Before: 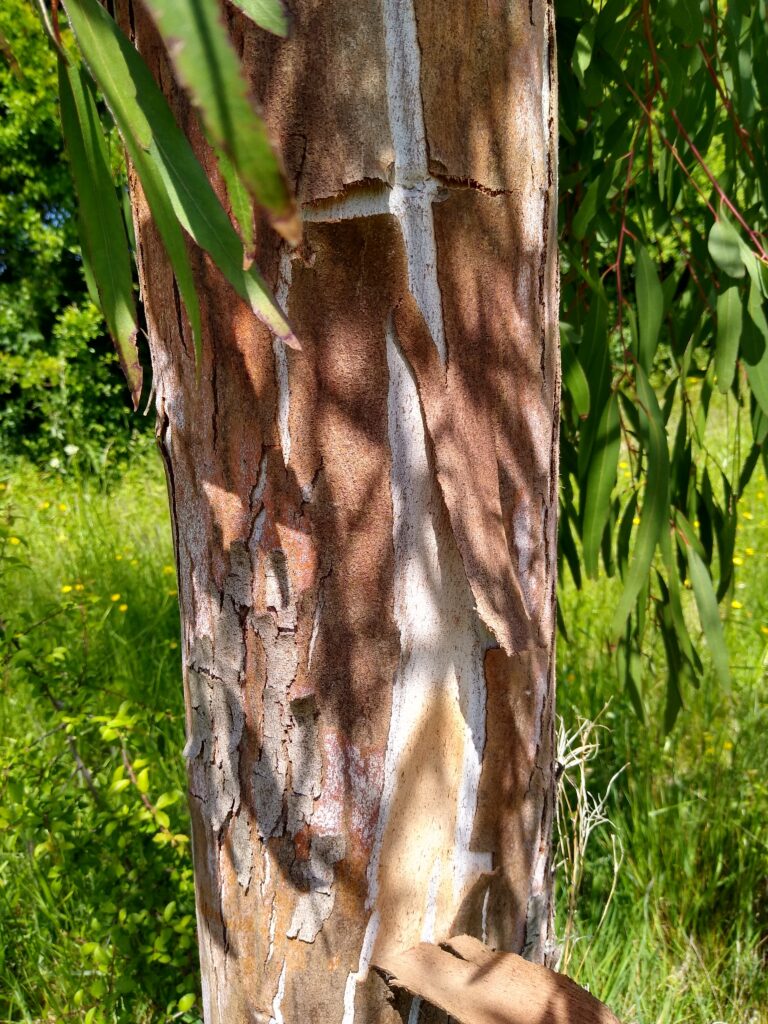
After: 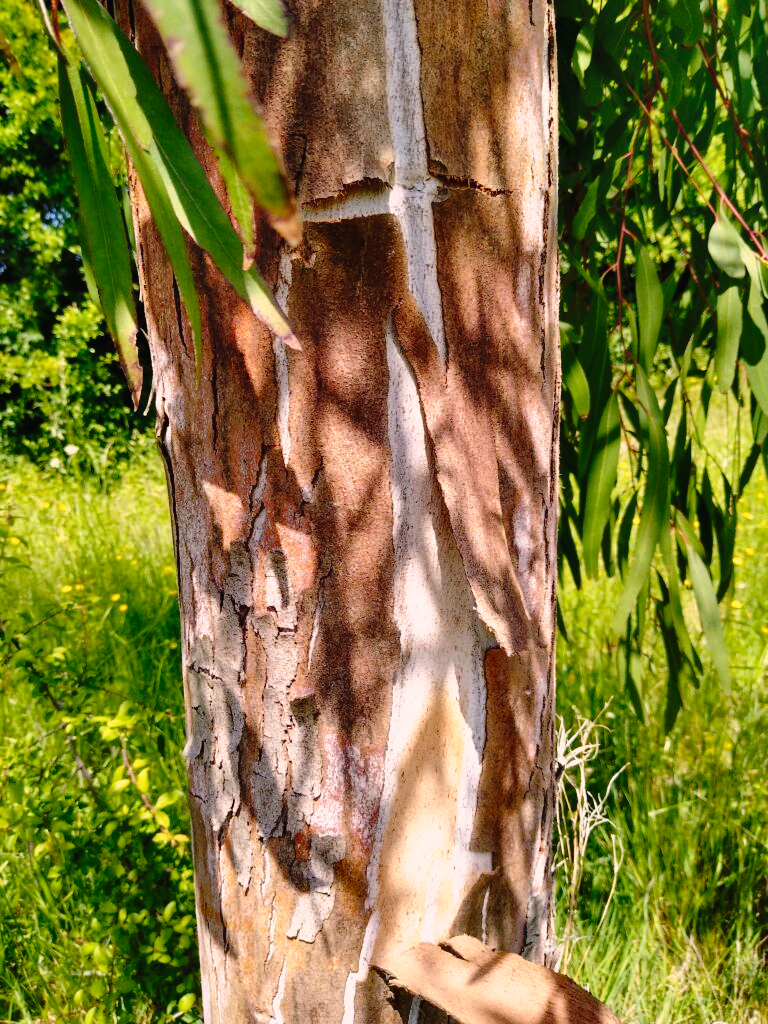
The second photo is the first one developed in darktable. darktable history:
exposure: compensate exposure bias true, compensate highlight preservation false
tone equalizer: edges refinement/feathering 500, mask exposure compensation -1.57 EV, preserve details no
color correction: highlights a* 7.11, highlights b* 4.2
tone curve: curves: ch0 [(0, 0.013) (0.129, 0.1) (0.327, 0.382) (0.489, 0.573) (0.66, 0.748) (0.858, 0.926) (1, 0.977)]; ch1 [(0, 0) (0.353, 0.344) (0.45, 0.46) (0.498, 0.495) (0.521, 0.506) (0.563, 0.559) (0.592, 0.585) (0.657, 0.655) (1, 1)]; ch2 [(0, 0) (0.333, 0.346) (0.375, 0.375) (0.427, 0.44) (0.5, 0.501) (0.505, 0.499) (0.528, 0.533) (0.579, 0.61) (0.612, 0.644) (0.66, 0.715) (1, 1)], preserve colors none
shadows and highlights: shadows 59.29, soften with gaussian
